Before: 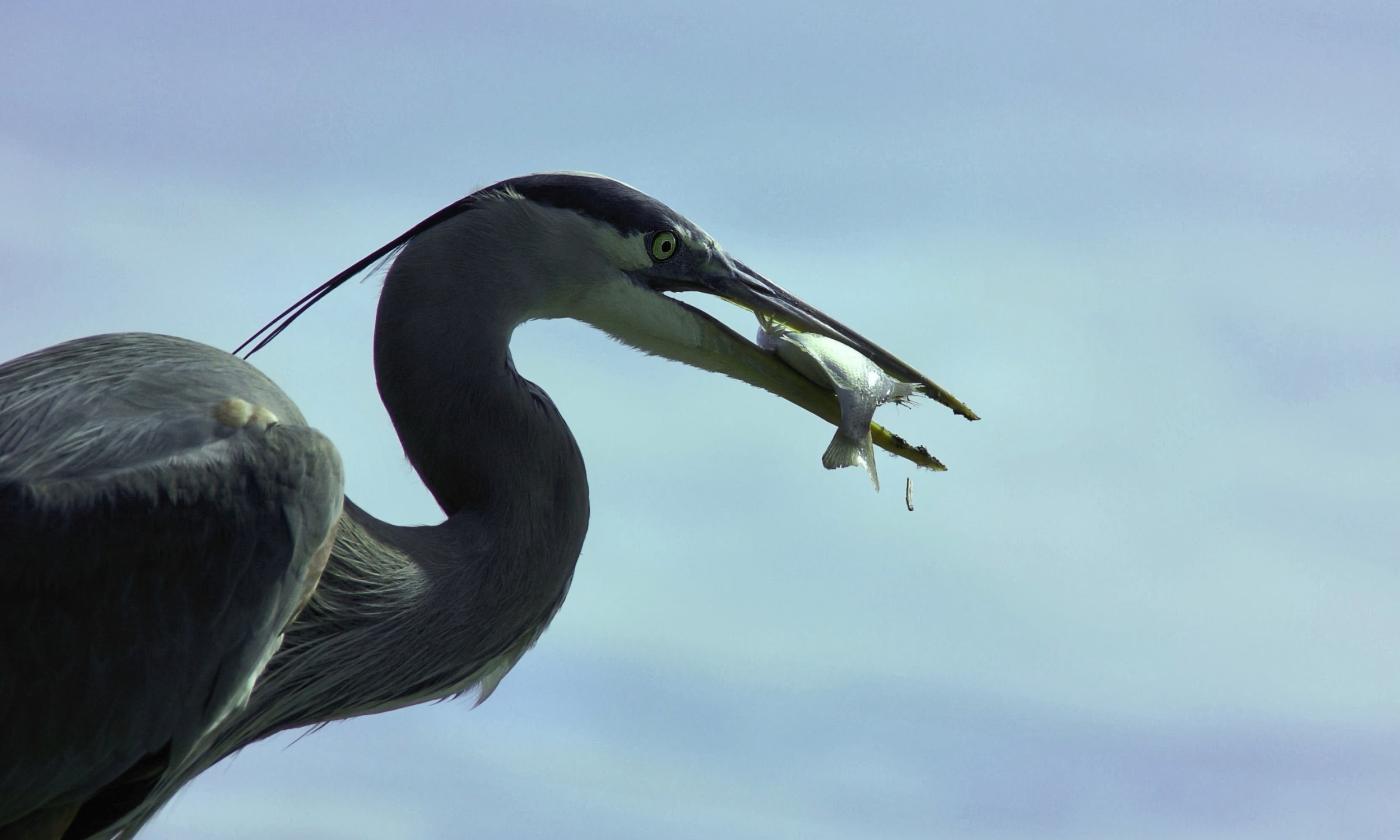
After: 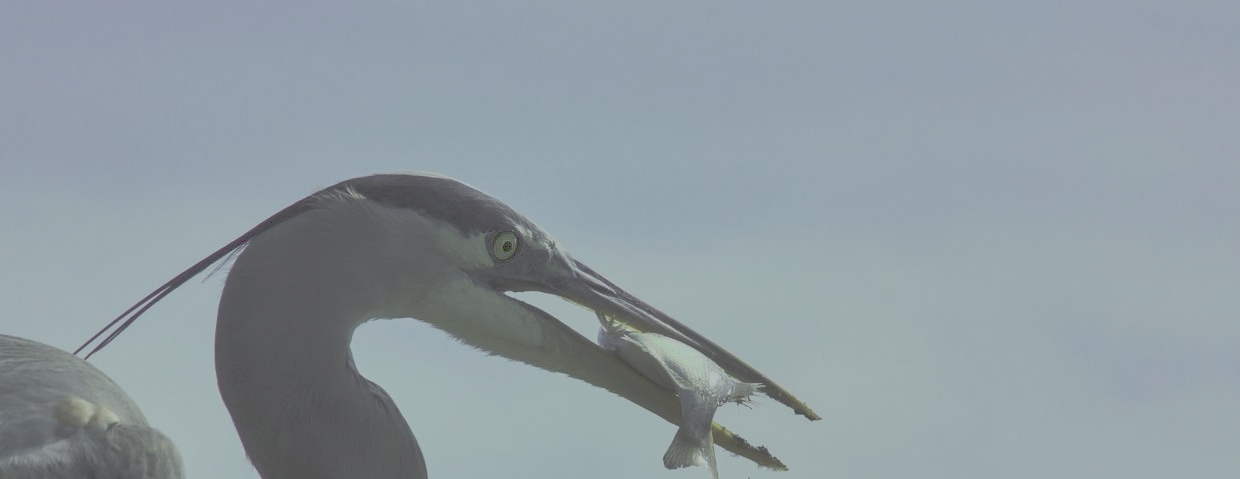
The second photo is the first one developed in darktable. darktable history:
local contrast: on, module defaults
crop and rotate: left 11.382%, bottom 42.975%
tone equalizer: -8 EV -0.002 EV, -7 EV 0.004 EV, -6 EV -0.046 EV, -5 EV 0.016 EV, -4 EV -0.014 EV, -3 EV 0.005 EV, -2 EV -0.049 EV, -1 EV -0.301 EV, +0 EV -0.604 EV, edges refinement/feathering 500, mask exposure compensation -1.57 EV, preserve details no
tone curve: curves: ch0 [(0, 0) (0.003, 0.322) (0.011, 0.327) (0.025, 0.345) (0.044, 0.365) (0.069, 0.378) (0.1, 0.391) (0.136, 0.403) (0.177, 0.412) (0.224, 0.429) (0.277, 0.448) (0.335, 0.474) (0.399, 0.503) (0.468, 0.537) (0.543, 0.57) (0.623, 0.61) (0.709, 0.653) (0.801, 0.699) (0.898, 0.75) (1, 1)], preserve colors none
